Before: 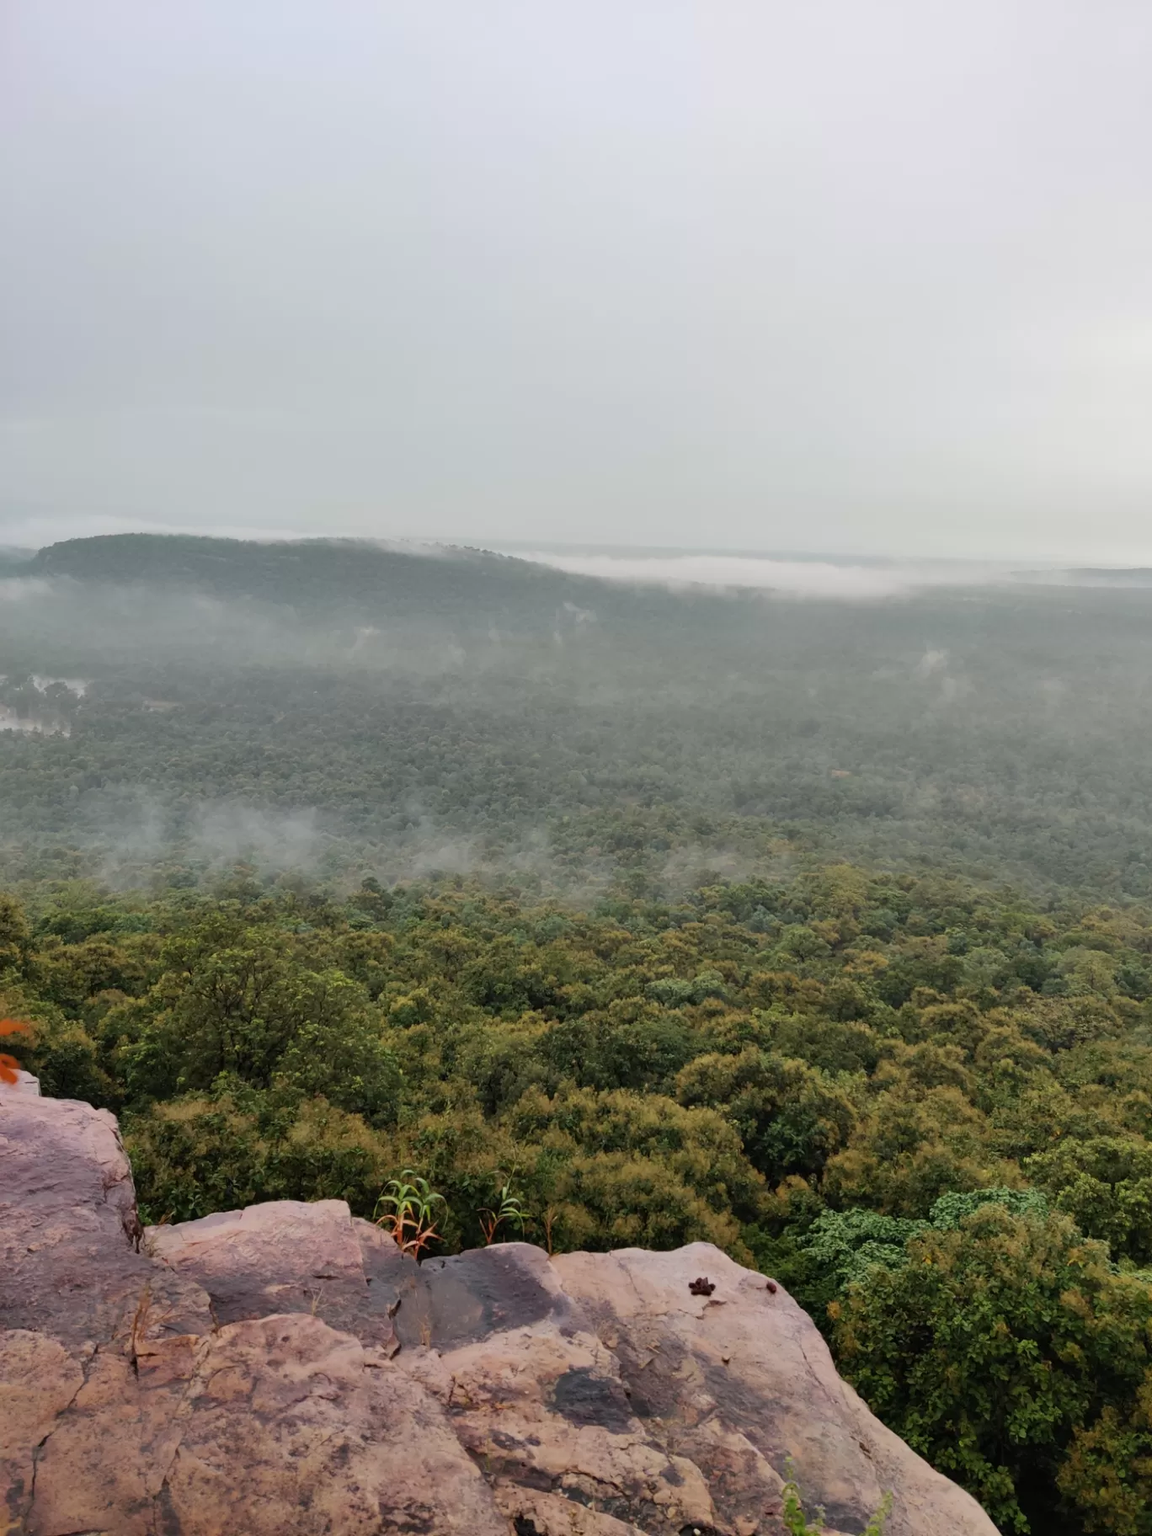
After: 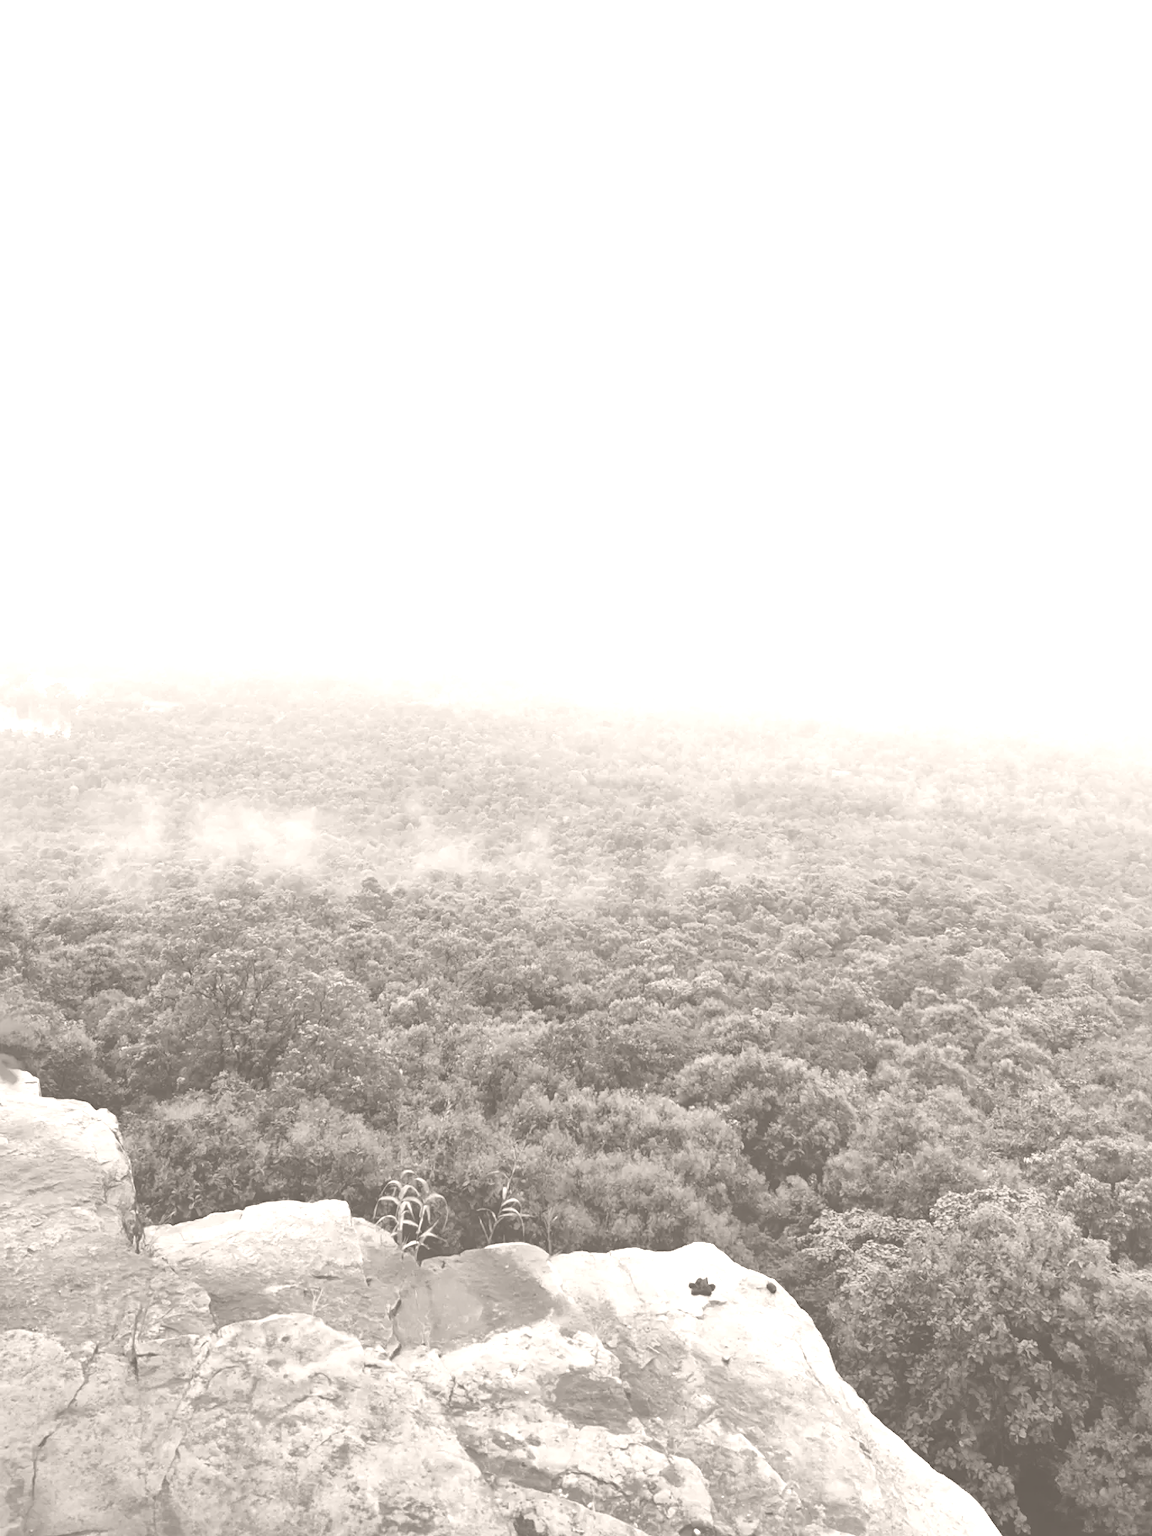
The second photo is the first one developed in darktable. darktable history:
colorize: hue 34.49°, saturation 35.33%, source mix 100%, lightness 55%, version 1
white balance: red 0.766, blue 1.537
bloom: size 38%, threshold 95%, strength 30%
contrast brightness saturation: contrast 0.2, brightness 0.16, saturation 0.22
local contrast: mode bilateral grid, contrast 20, coarseness 50, detail 132%, midtone range 0.2
contrast equalizer: octaves 7, y [[0.6 ×6], [0.55 ×6], [0 ×6], [0 ×6], [0 ×6]], mix -1
sharpen: amount 0.2
tone curve: curves: ch0 [(0, 0.024) (0.119, 0.146) (0.474, 0.464) (0.718, 0.721) (0.817, 0.839) (1, 0.998)]; ch1 [(0, 0) (0.377, 0.416) (0.439, 0.451) (0.477, 0.477) (0.501, 0.503) (0.538, 0.544) (0.58, 0.602) (0.664, 0.676) (0.783, 0.804) (1, 1)]; ch2 [(0, 0) (0.38, 0.405) (0.463, 0.456) (0.498, 0.497) (0.524, 0.535) (0.578, 0.576) (0.648, 0.665) (1, 1)], color space Lab, independent channels, preserve colors none
